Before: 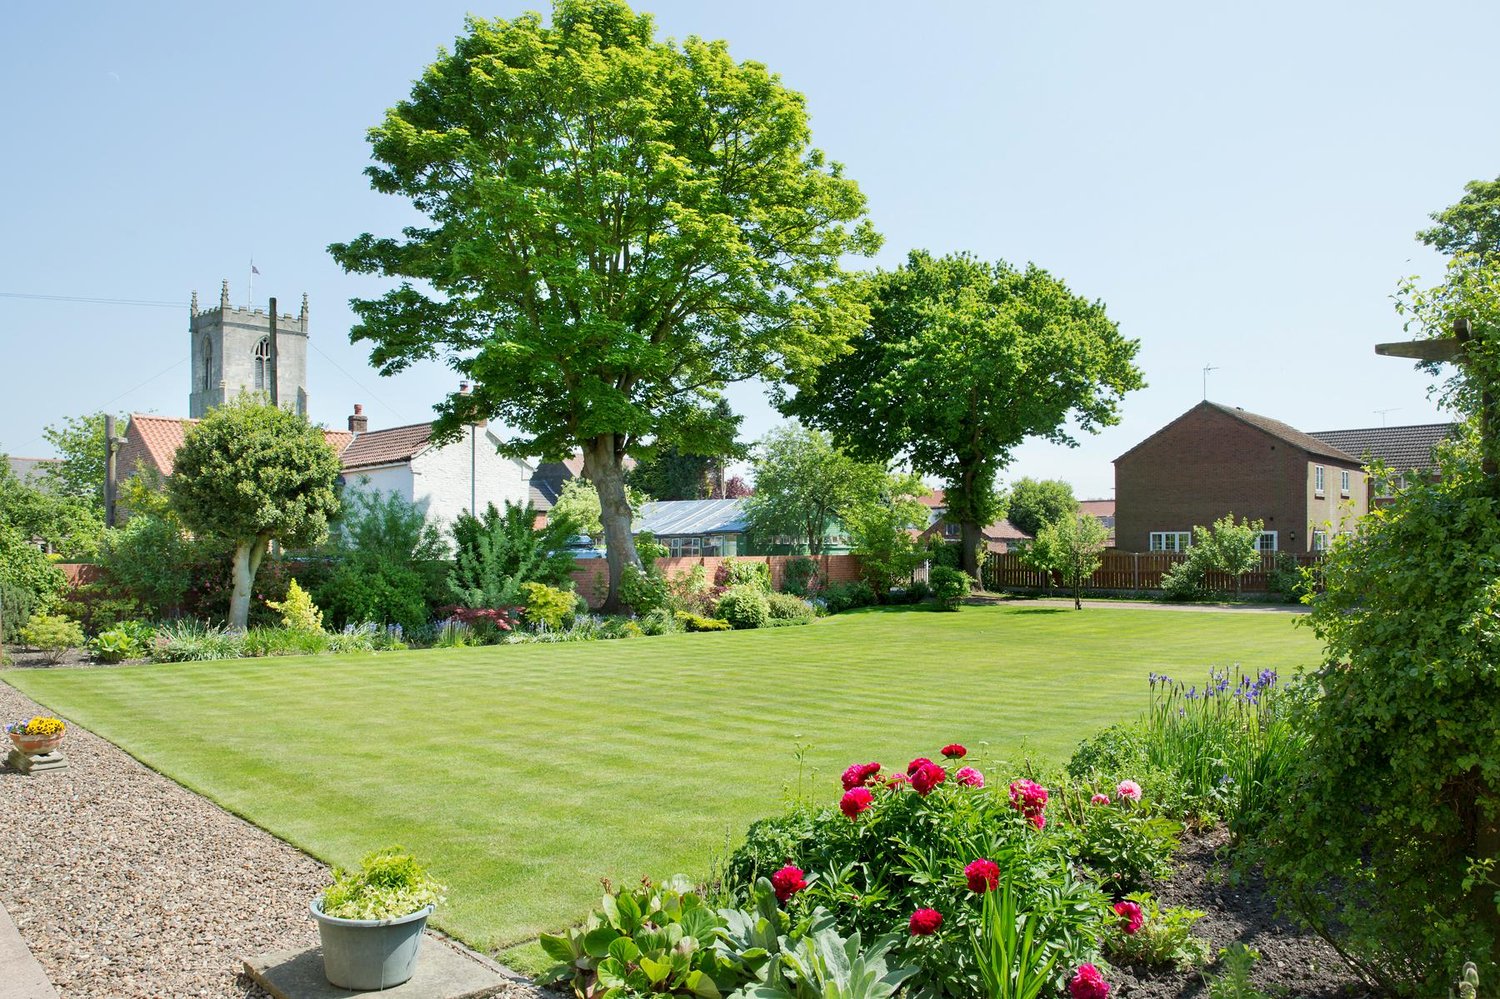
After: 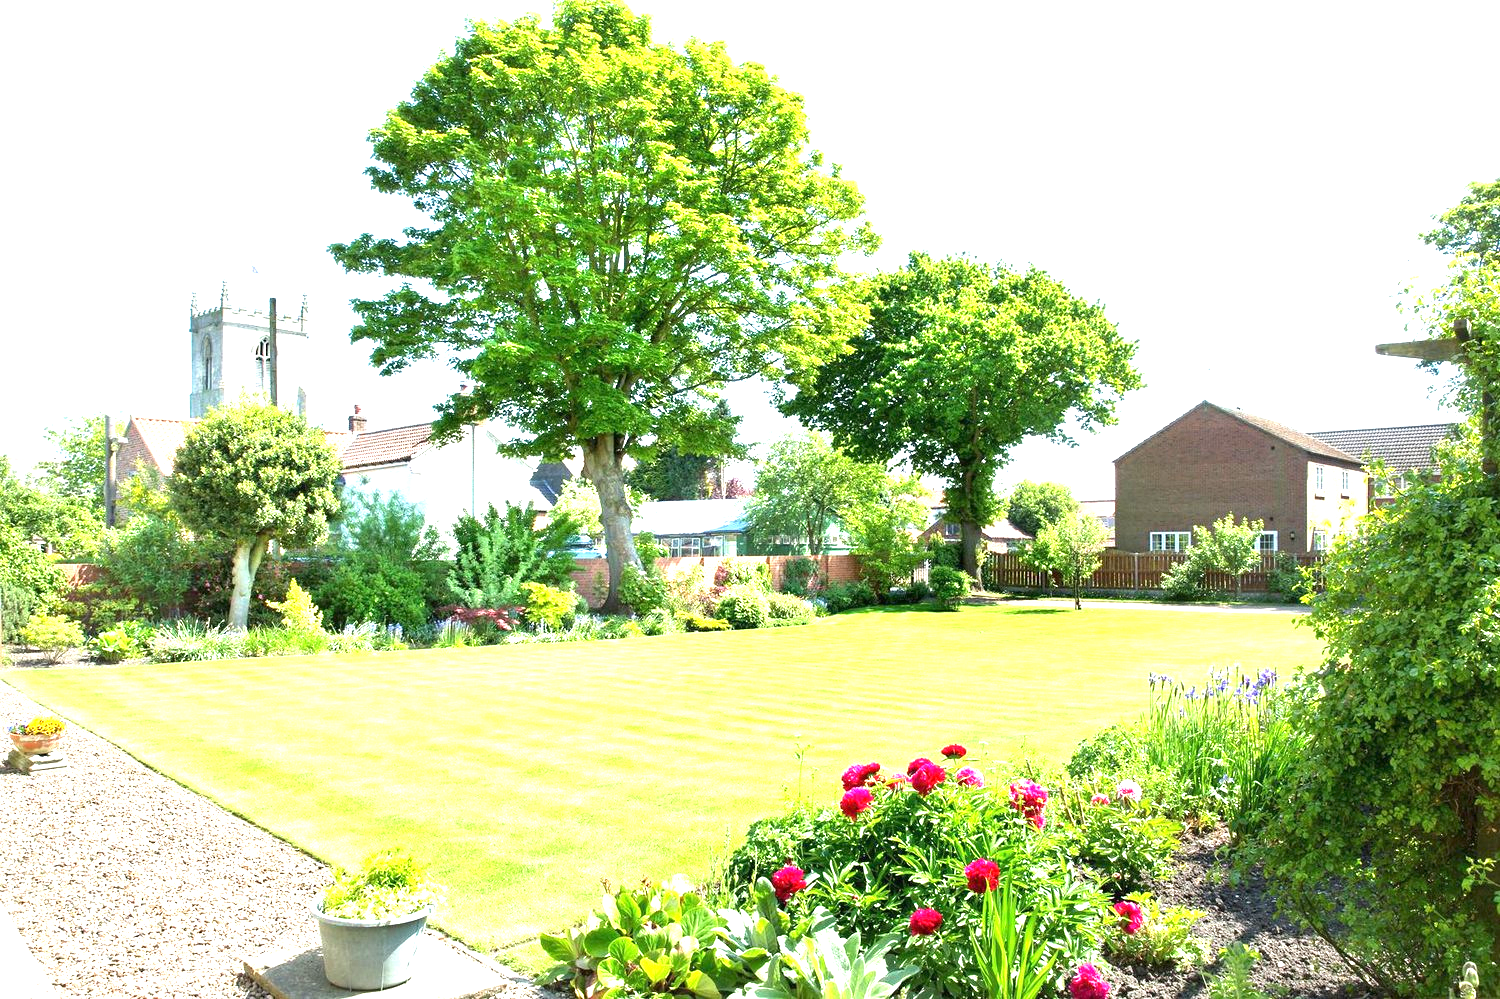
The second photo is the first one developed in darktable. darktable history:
exposure: black level correction 0, exposure 1.609 EV, compensate highlight preservation false
